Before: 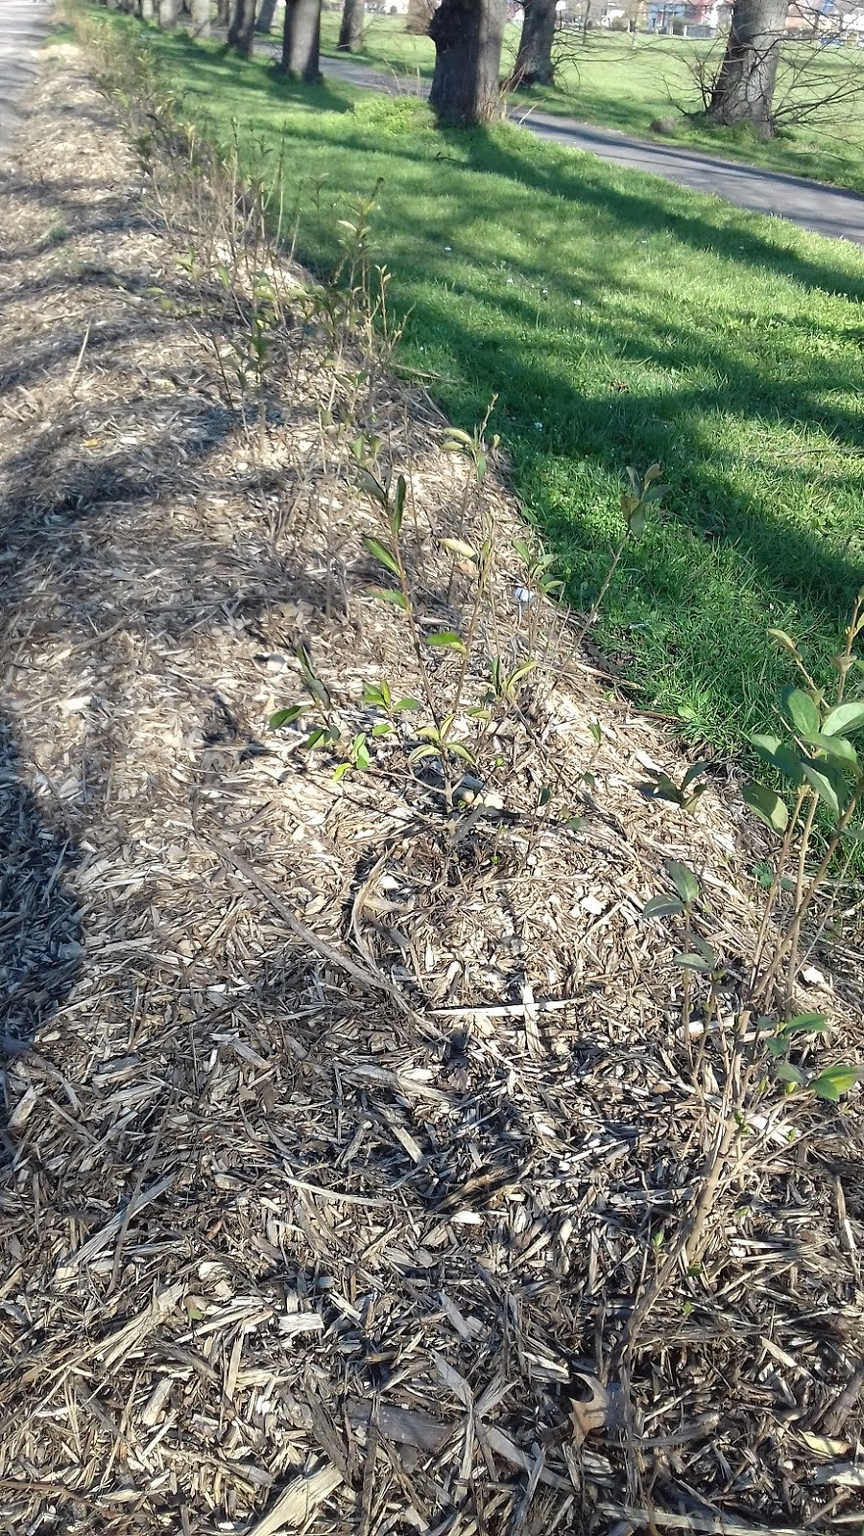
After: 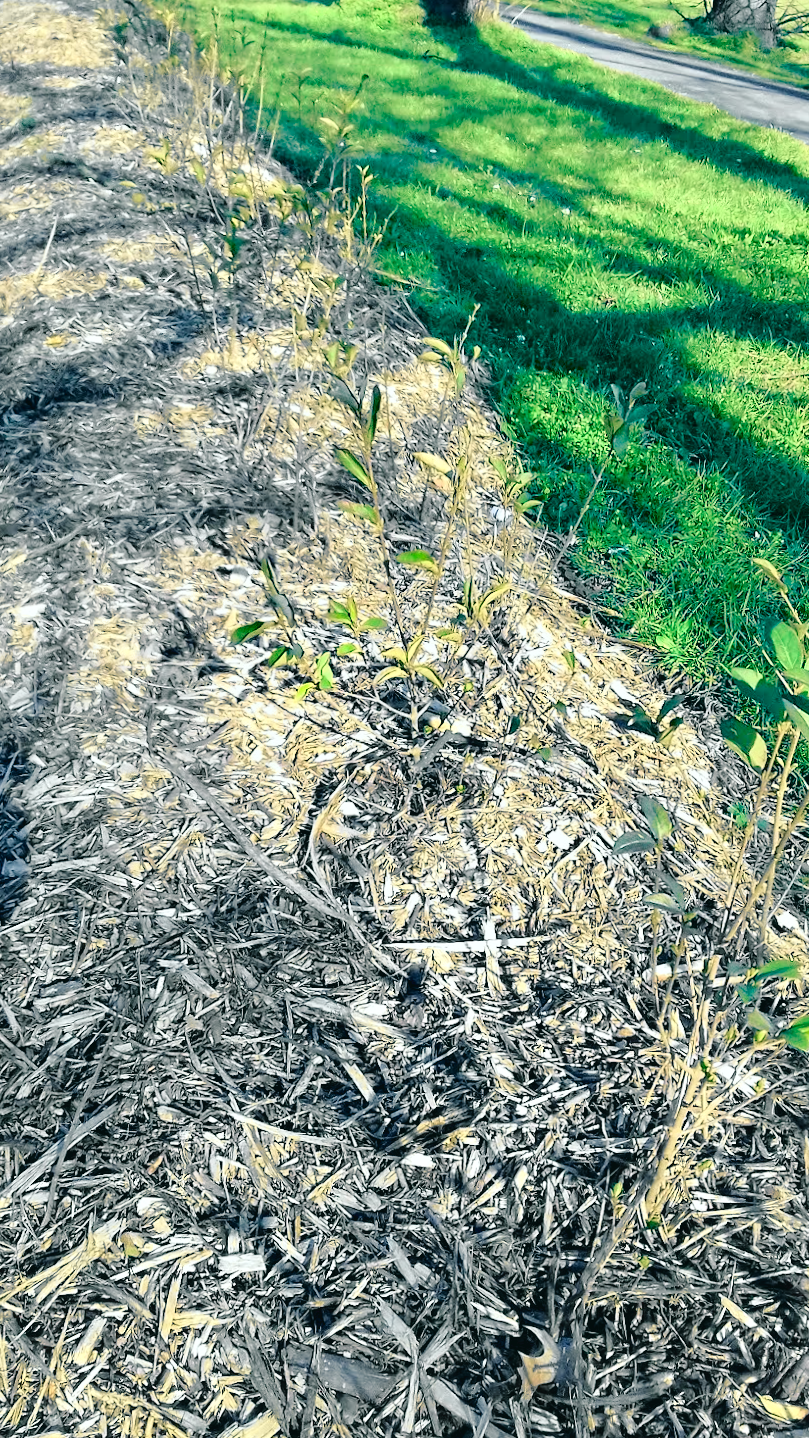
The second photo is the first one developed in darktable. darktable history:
tone curve: curves: ch0 [(0.001, 0.029) (0.084, 0.074) (0.162, 0.165) (0.304, 0.382) (0.466, 0.576) (0.654, 0.741) (0.848, 0.906) (0.984, 0.963)]; ch1 [(0, 0) (0.34, 0.235) (0.46, 0.46) (0.515, 0.502) (0.553, 0.567) (0.764, 0.815) (1, 1)]; ch2 [(0, 0) (0.44, 0.458) (0.479, 0.492) (0.524, 0.507) (0.547, 0.579) (0.673, 0.712) (1, 1)], color space Lab, independent channels, preserve colors none
crop and rotate: angle -1.96°, left 3.154%, top 4.225%, right 1.465%, bottom 0.476%
color balance rgb: shadows lift › luminance -28.88%, shadows lift › chroma 10.134%, shadows lift › hue 232.58°, global offset › hue 168.88°, perceptual saturation grading › global saturation 0.827%, perceptual brilliance grading › global brilliance 2.995%, perceptual brilliance grading › highlights -2.802%, perceptual brilliance grading › shadows 3.71%, global vibrance 20%
contrast equalizer: octaves 7, y [[0.524, 0.538, 0.547, 0.548, 0.538, 0.524], [0.5 ×6], [0.5 ×6], [0 ×6], [0 ×6]]
